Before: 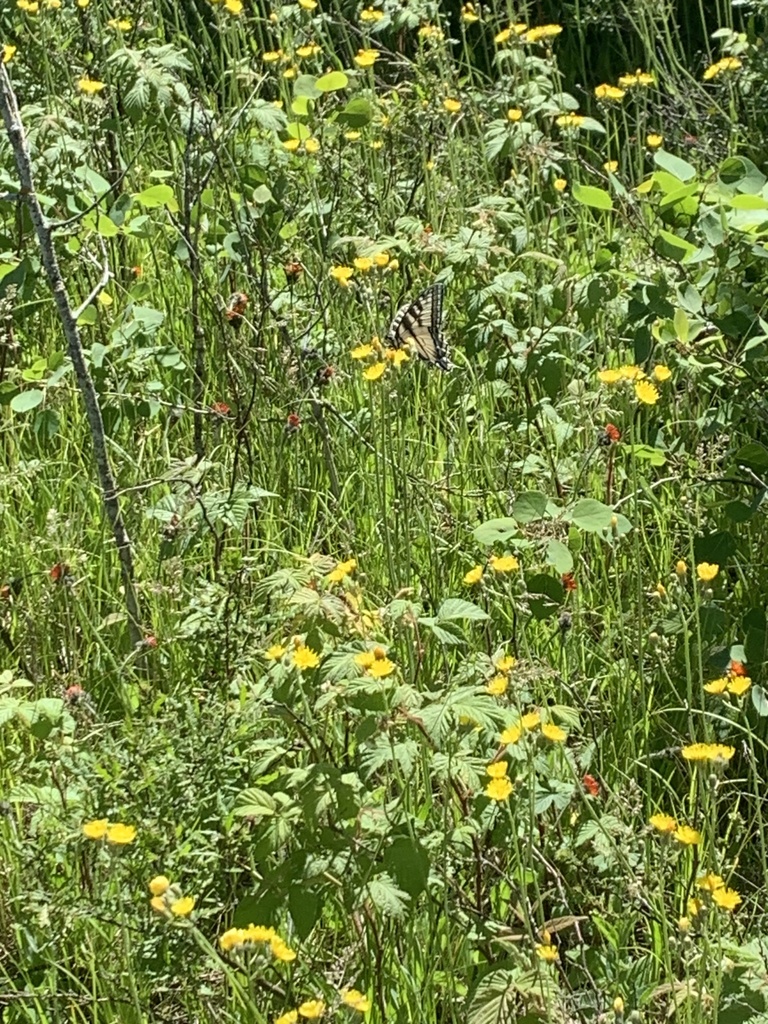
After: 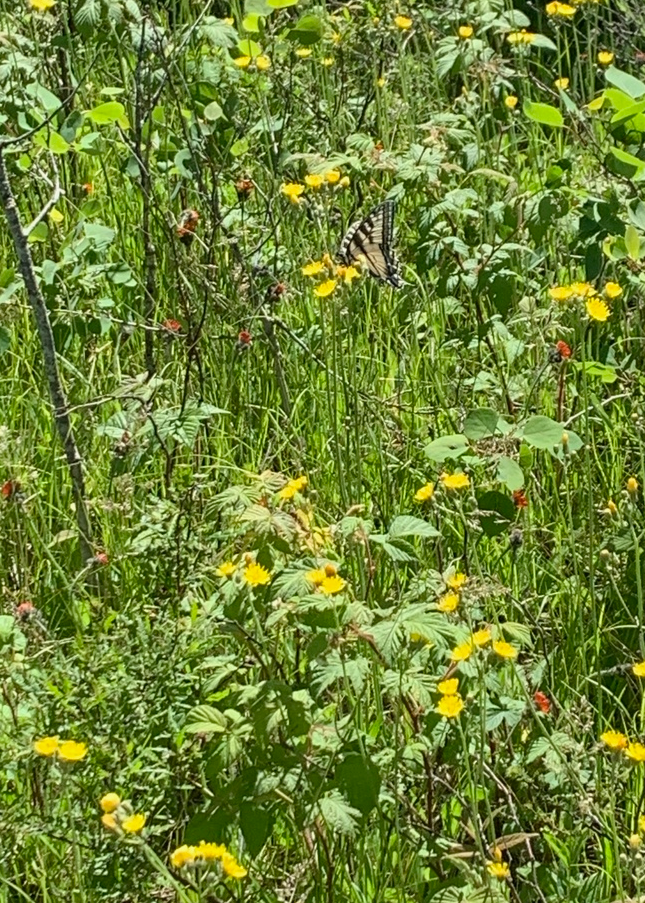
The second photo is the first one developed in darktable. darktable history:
crop: left 6.446%, top 8.188%, right 9.538%, bottom 3.548%
exposure: exposure -0.116 EV, compensate exposure bias true, compensate highlight preservation false
